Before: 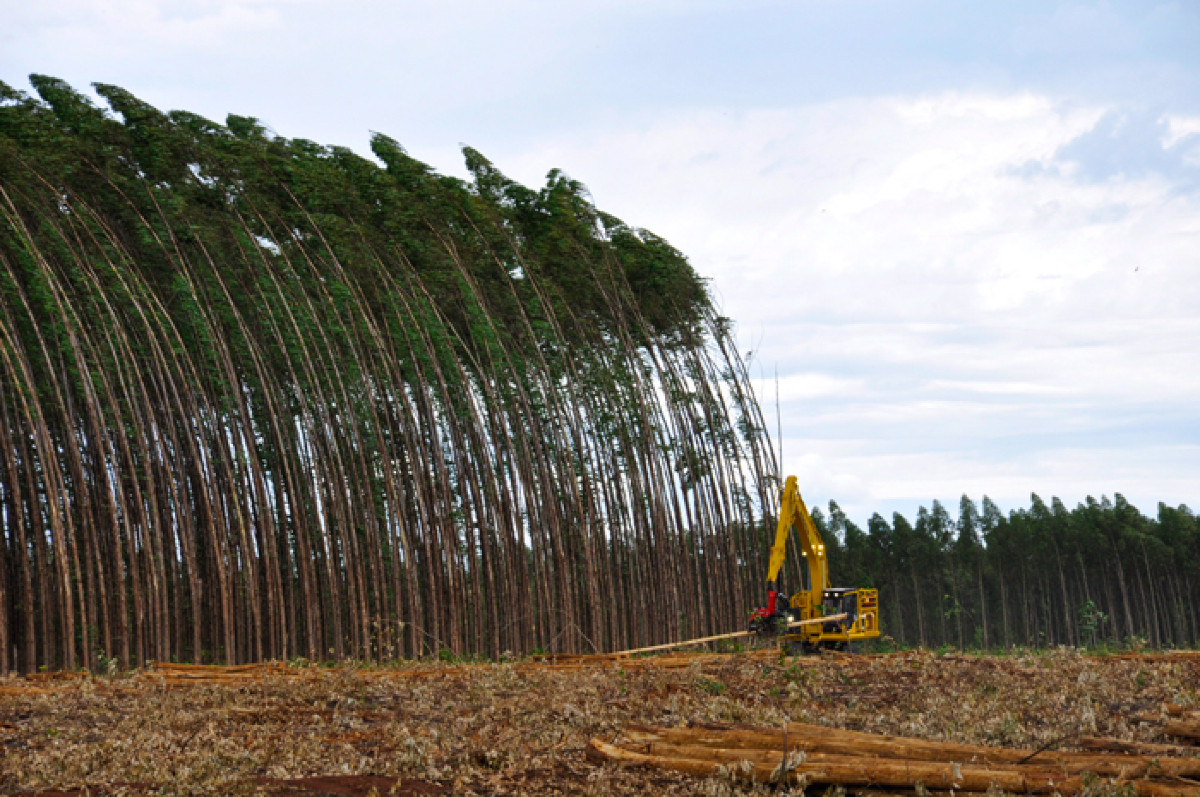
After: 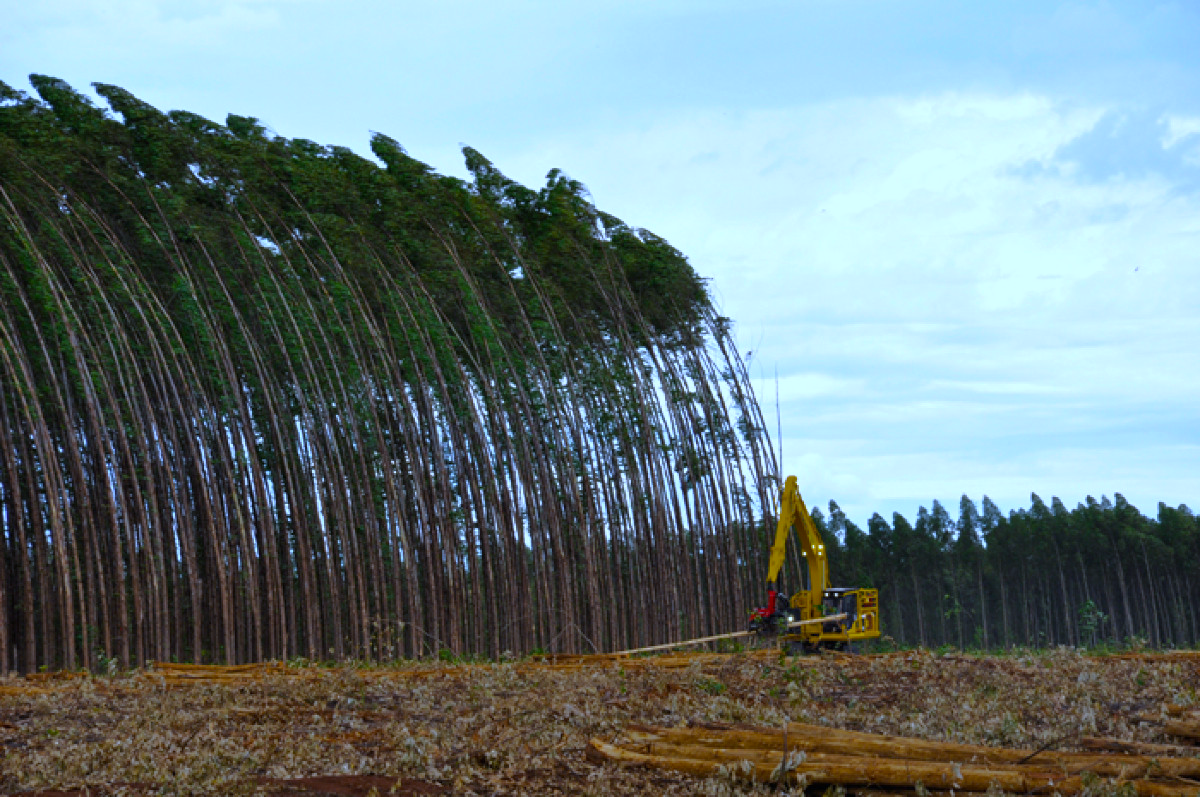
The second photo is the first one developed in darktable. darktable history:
white balance: red 0.871, blue 1.249
color balance rgb: linear chroma grading › global chroma 6.48%, perceptual saturation grading › global saturation 12.96%, global vibrance 6.02%
tone curve: curves: ch0 [(0, 0) (0.48, 0.431) (0.7, 0.609) (0.864, 0.854) (1, 1)]
